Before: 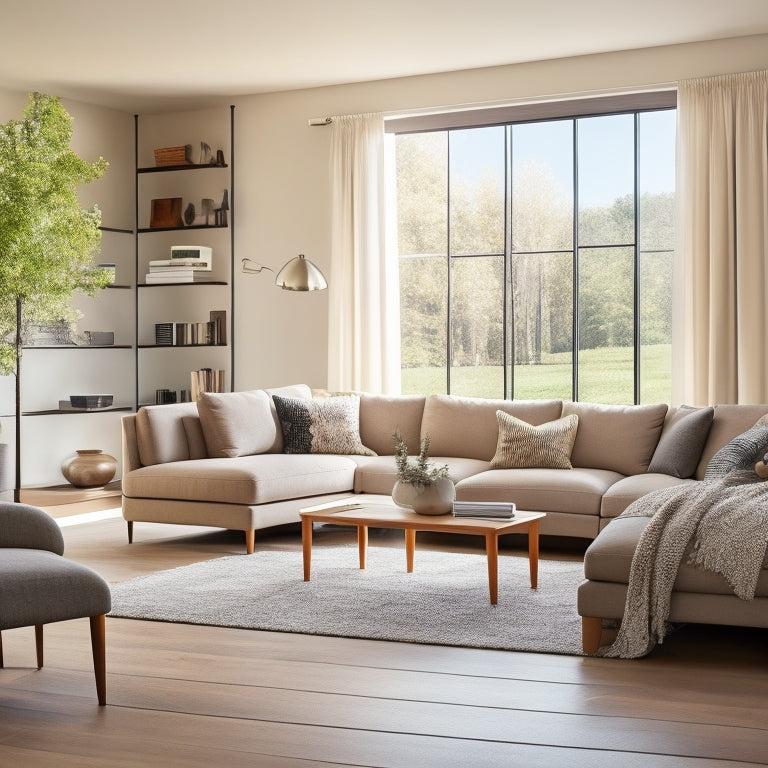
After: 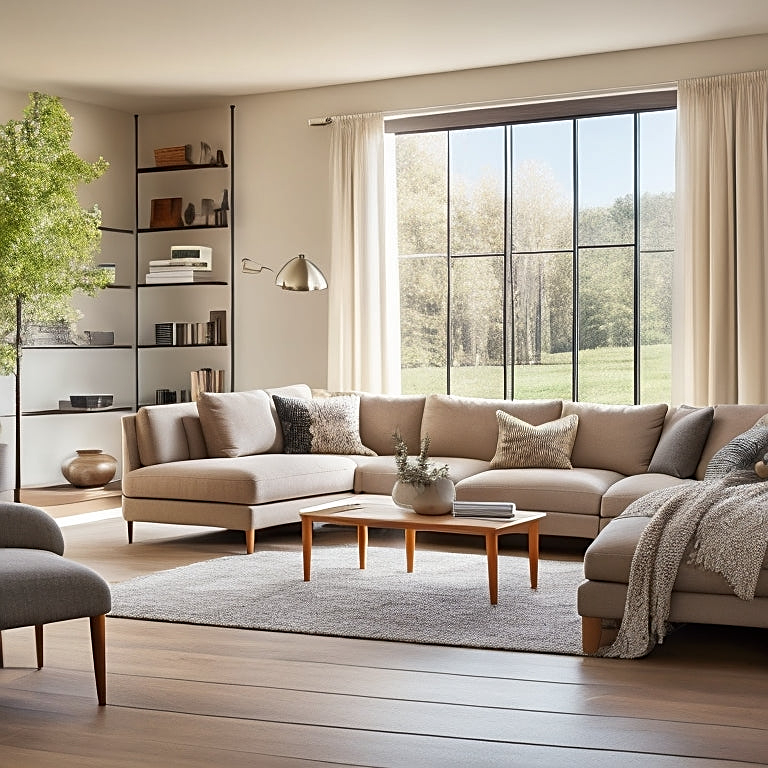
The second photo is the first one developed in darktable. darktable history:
sharpen: on, module defaults
shadows and highlights: shadows 32.83, highlights -47.7, soften with gaussian
